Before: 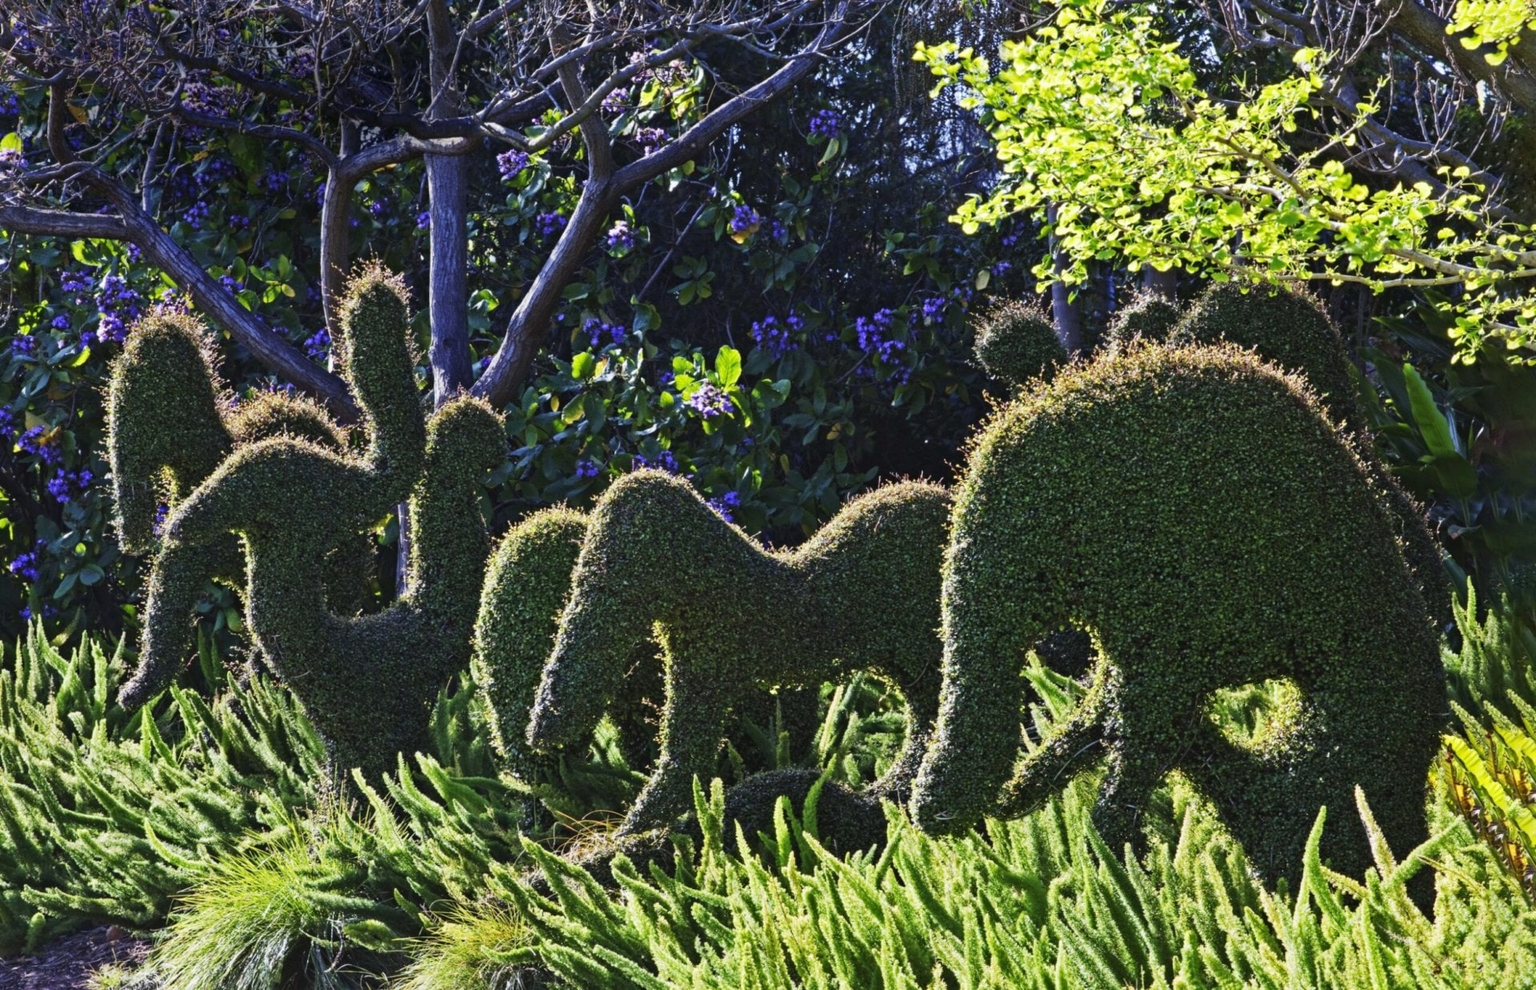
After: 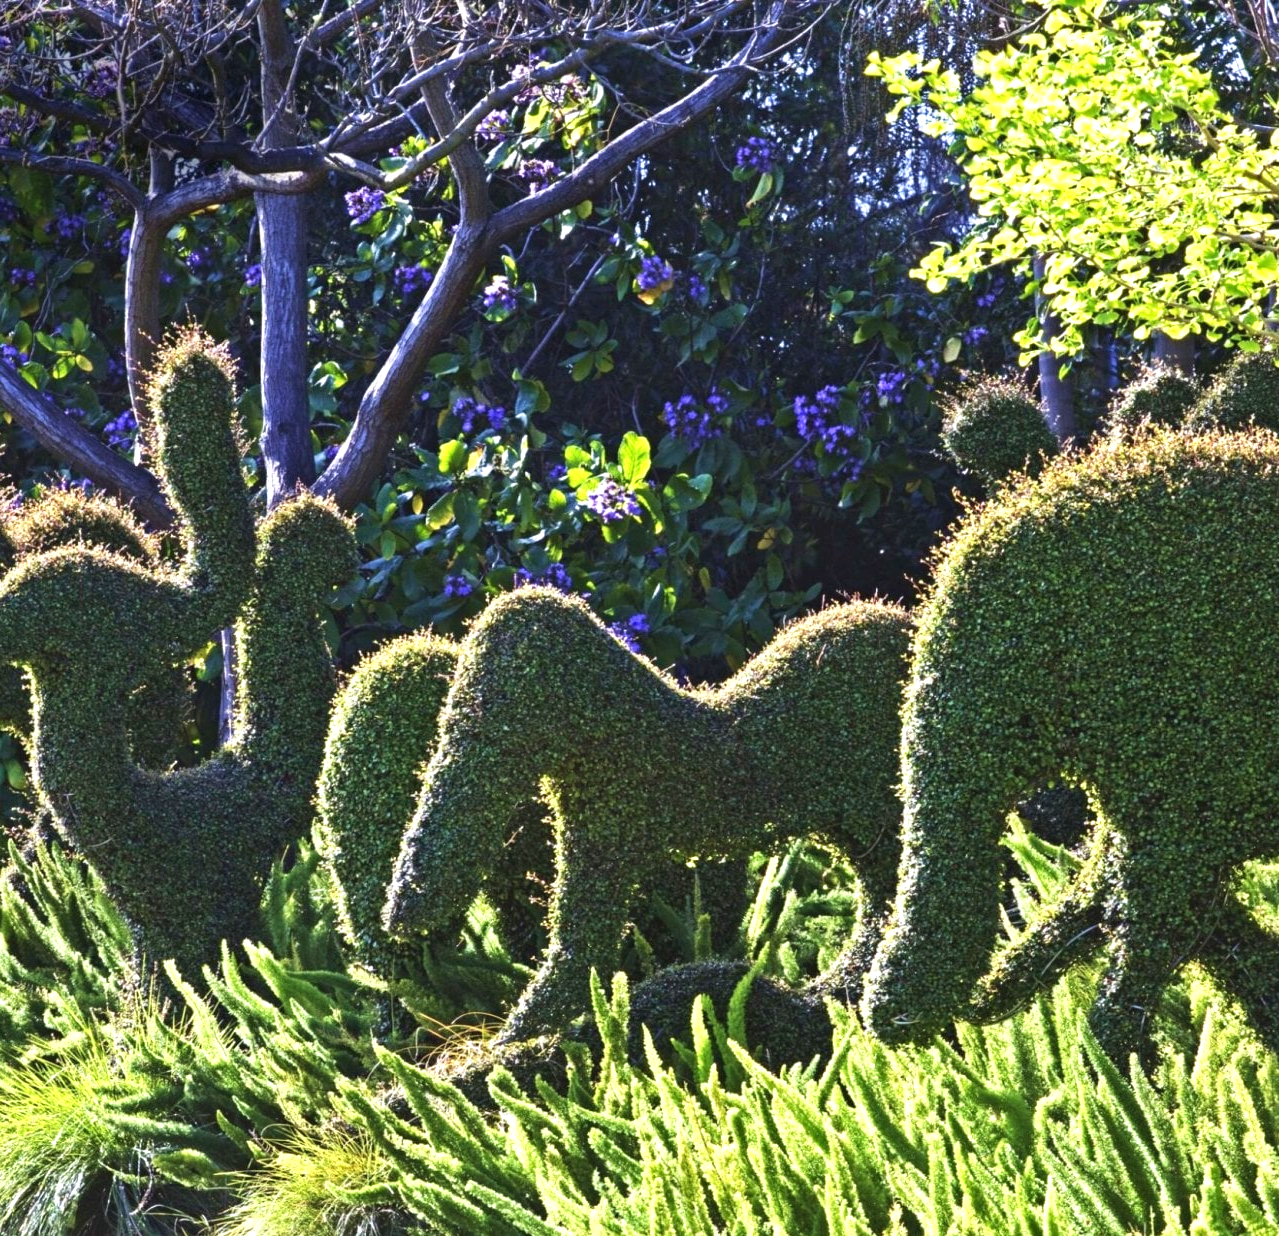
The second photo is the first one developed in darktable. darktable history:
exposure: black level correction 0, exposure 0.7 EV, compensate exposure bias true, compensate highlight preservation false
velvia: on, module defaults
crop and rotate: left 14.385%, right 18.948%
